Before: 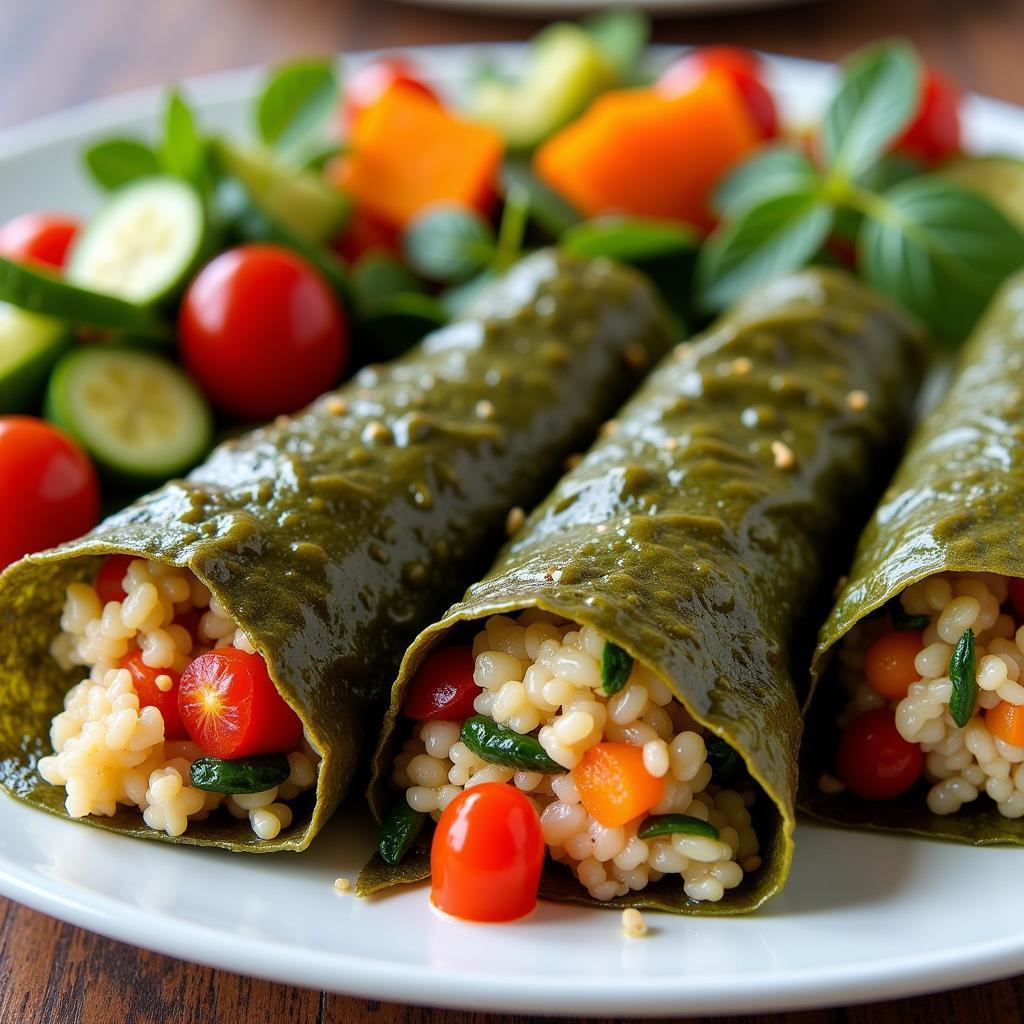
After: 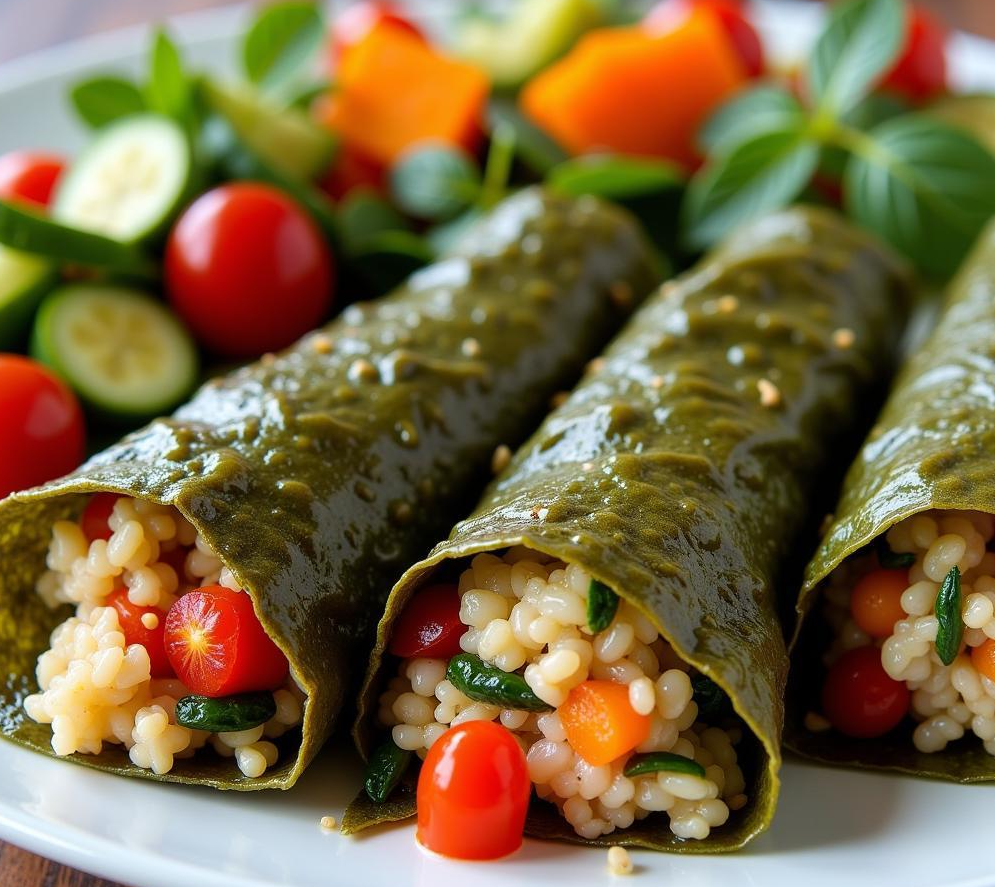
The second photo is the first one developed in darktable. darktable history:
crop: left 1.411%, top 6.102%, right 1.325%, bottom 7.194%
